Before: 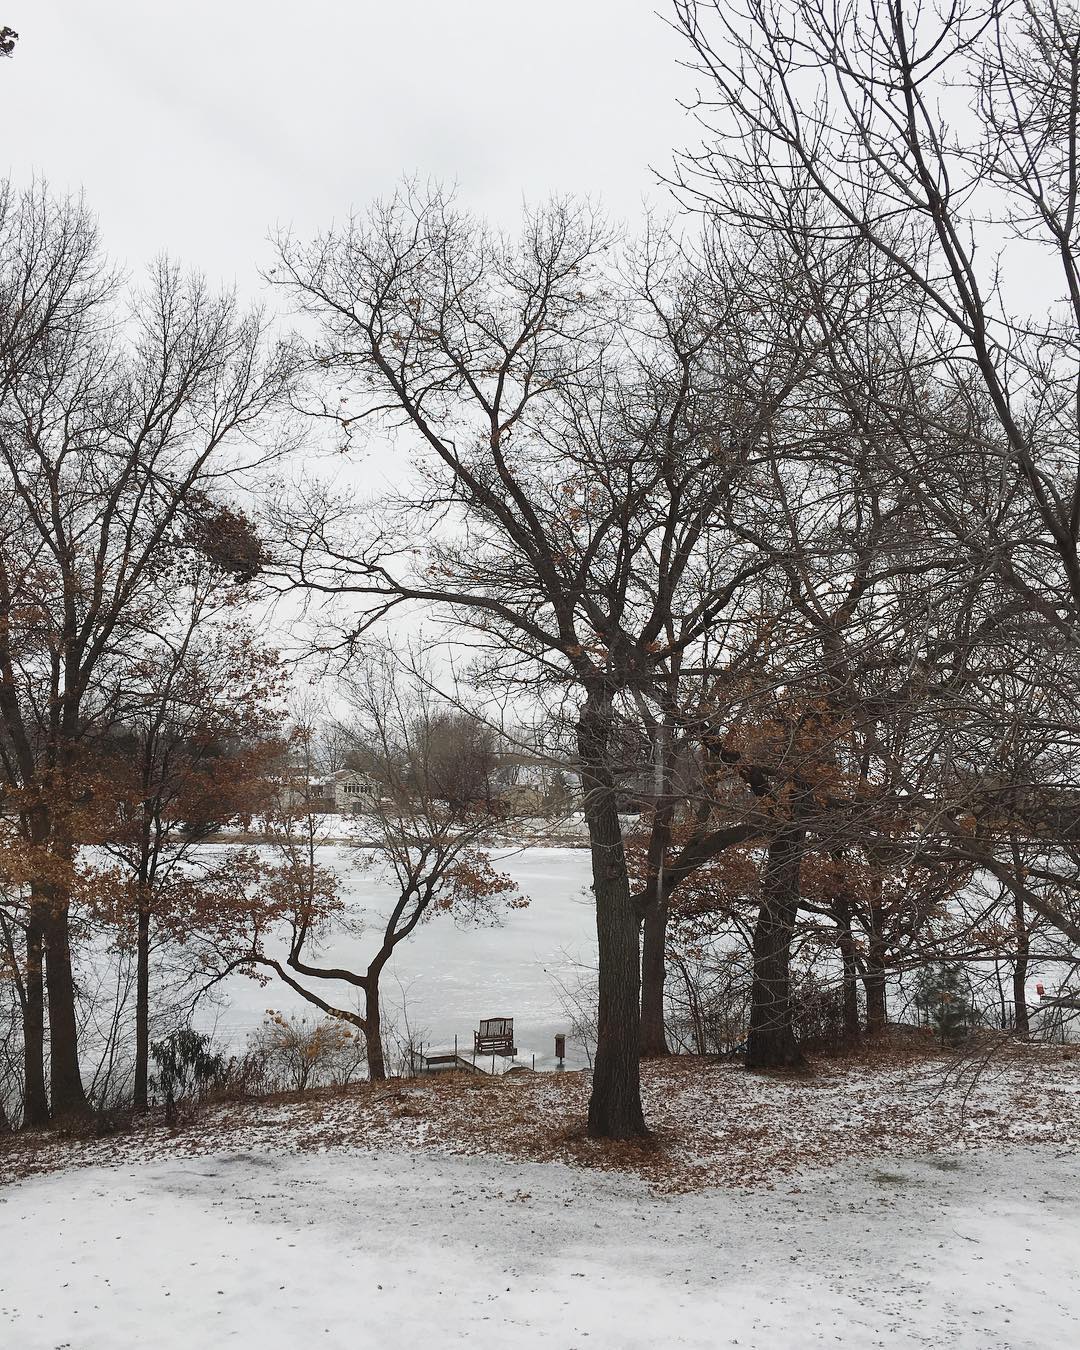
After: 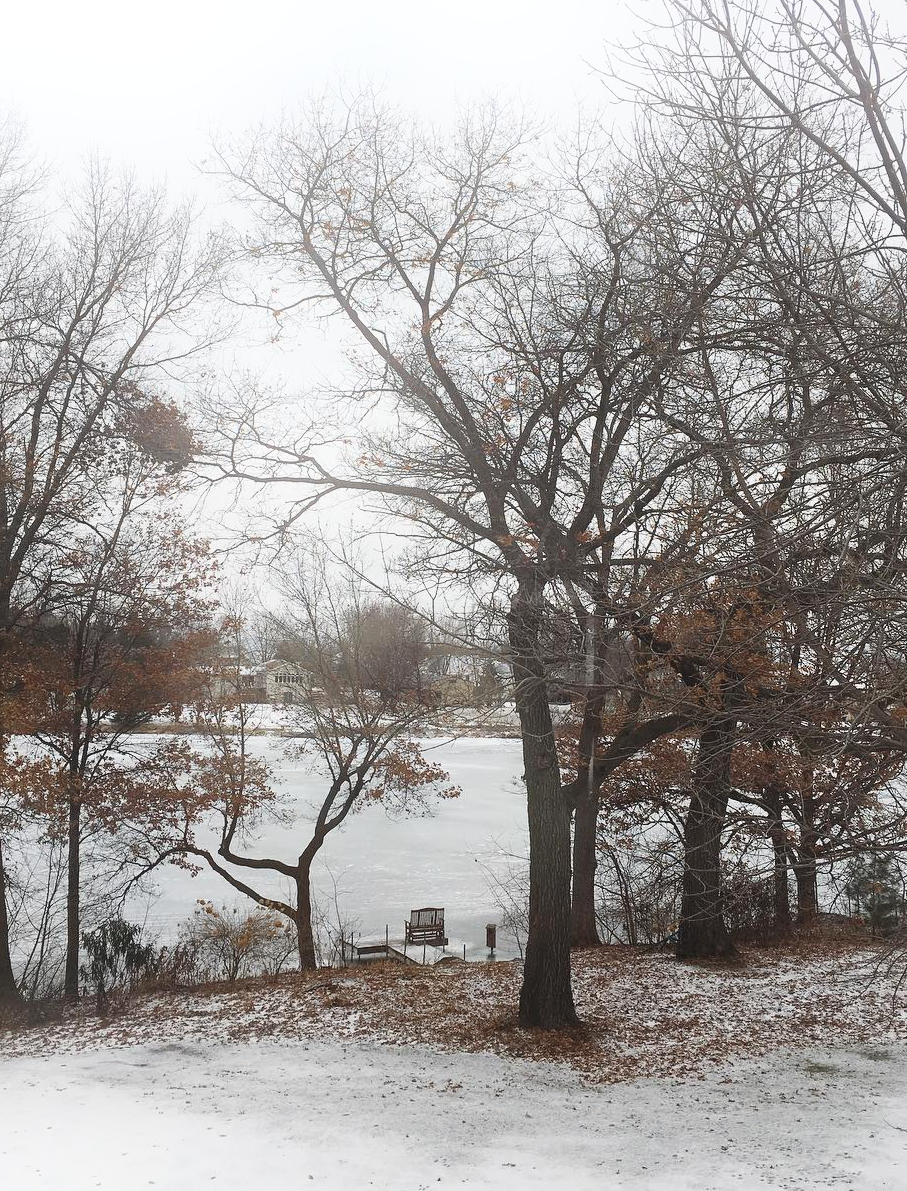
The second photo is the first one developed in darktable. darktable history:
crop: left 6.446%, top 8.188%, right 9.538%, bottom 3.548%
bloom: size 16%, threshold 98%, strength 20%
